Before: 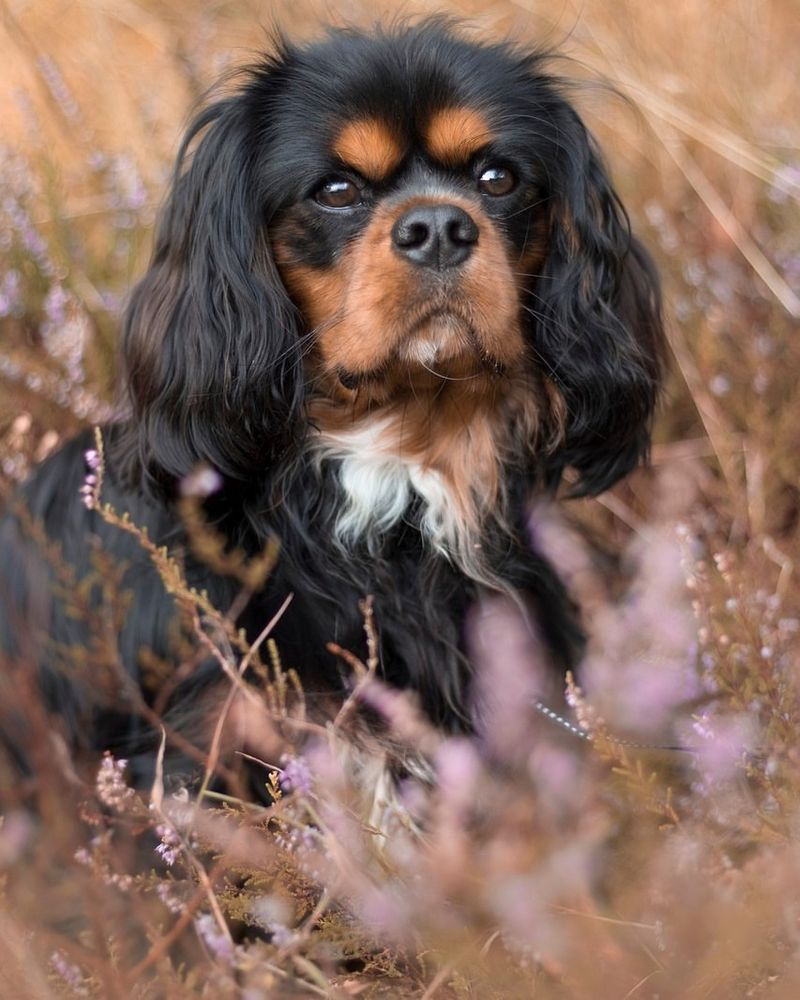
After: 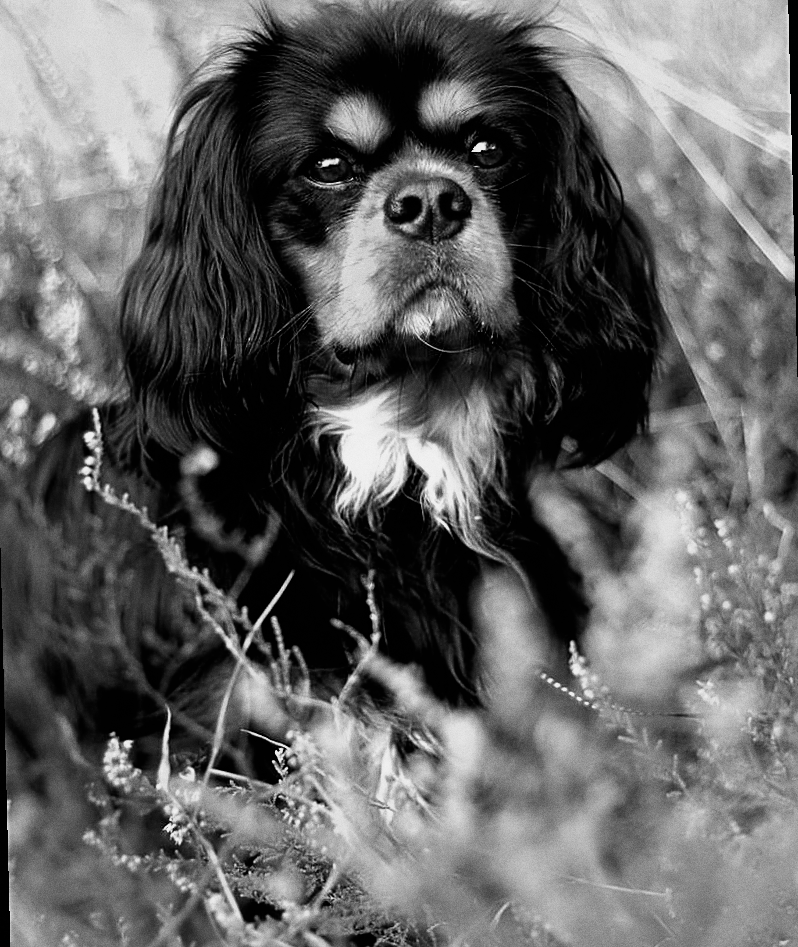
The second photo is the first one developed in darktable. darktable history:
color correction: highlights a* -2.73, highlights b* -2.09, shadows a* 2.41, shadows b* 2.73
color balance rgb: global vibrance 1%, saturation formula JzAzBz (2021)
sharpen: on, module defaults
monochrome: a -71.75, b 75.82
rotate and perspective: rotation -1.42°, crop left 0.016, crop right 0.984, crop top 0.035, crop bottom 0.965
grain: coarseness 0.09 ISO
filmic rgb: black relative exposure -8.2 EV, white relative exposure 2.2 EV, threshold 3 EV, hardness 7.11, latitude 85.74%, contrast 1.696, highlights saturation mix -4%, shadows ↔ highlights balance -2.69%, color science v5 (2021), contrast in shadows safe, contrast in highlights safe, enable highlight reconstruction true
